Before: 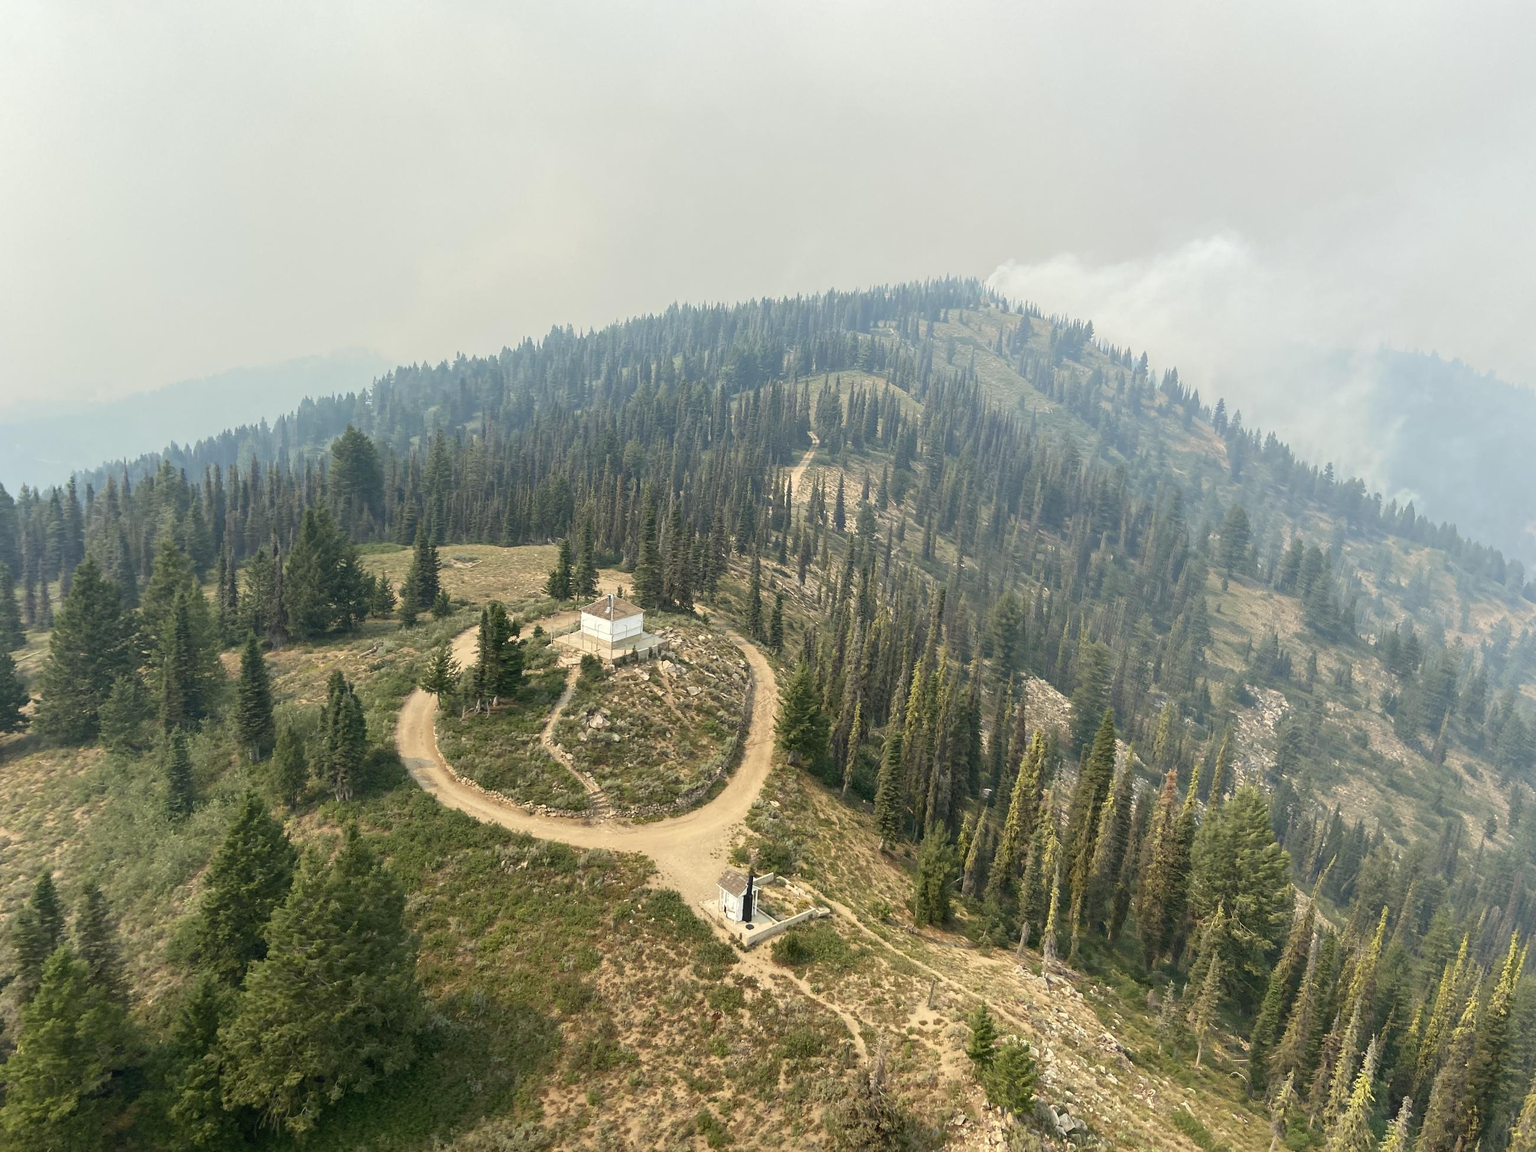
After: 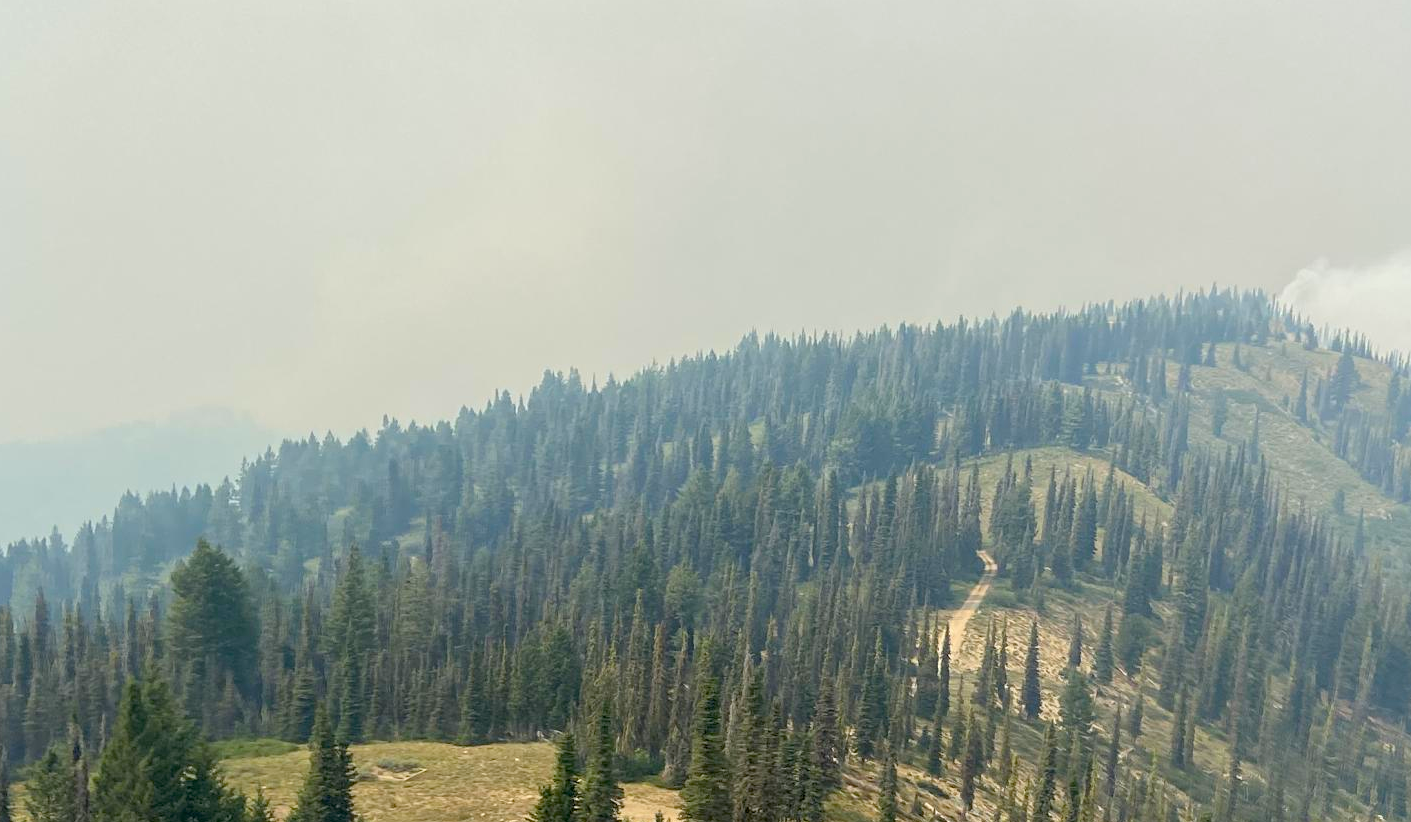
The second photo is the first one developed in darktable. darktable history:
crop: left 15.002%, top 9.274%, right 30.72%, bottom 48.546%
color balance rgb: global offset › luminance -1.431%, perceptual saturation grading › global saturation 29.216%, perceptual saturation grading › mid-tones 12.661%, perceptual saturation grading › shadows 9.683%
